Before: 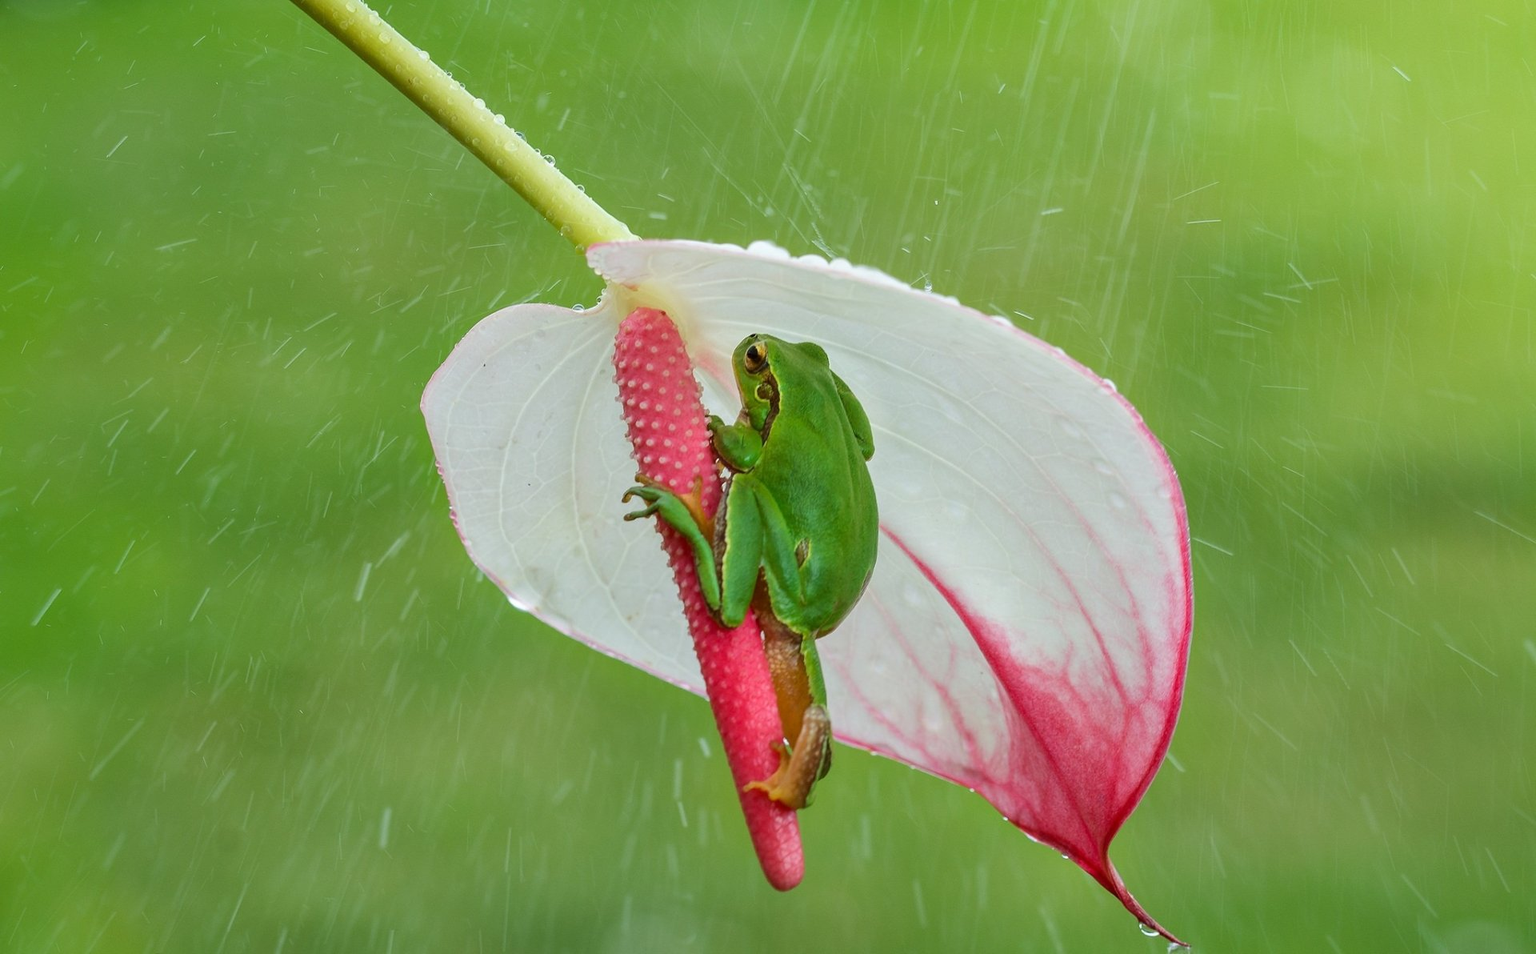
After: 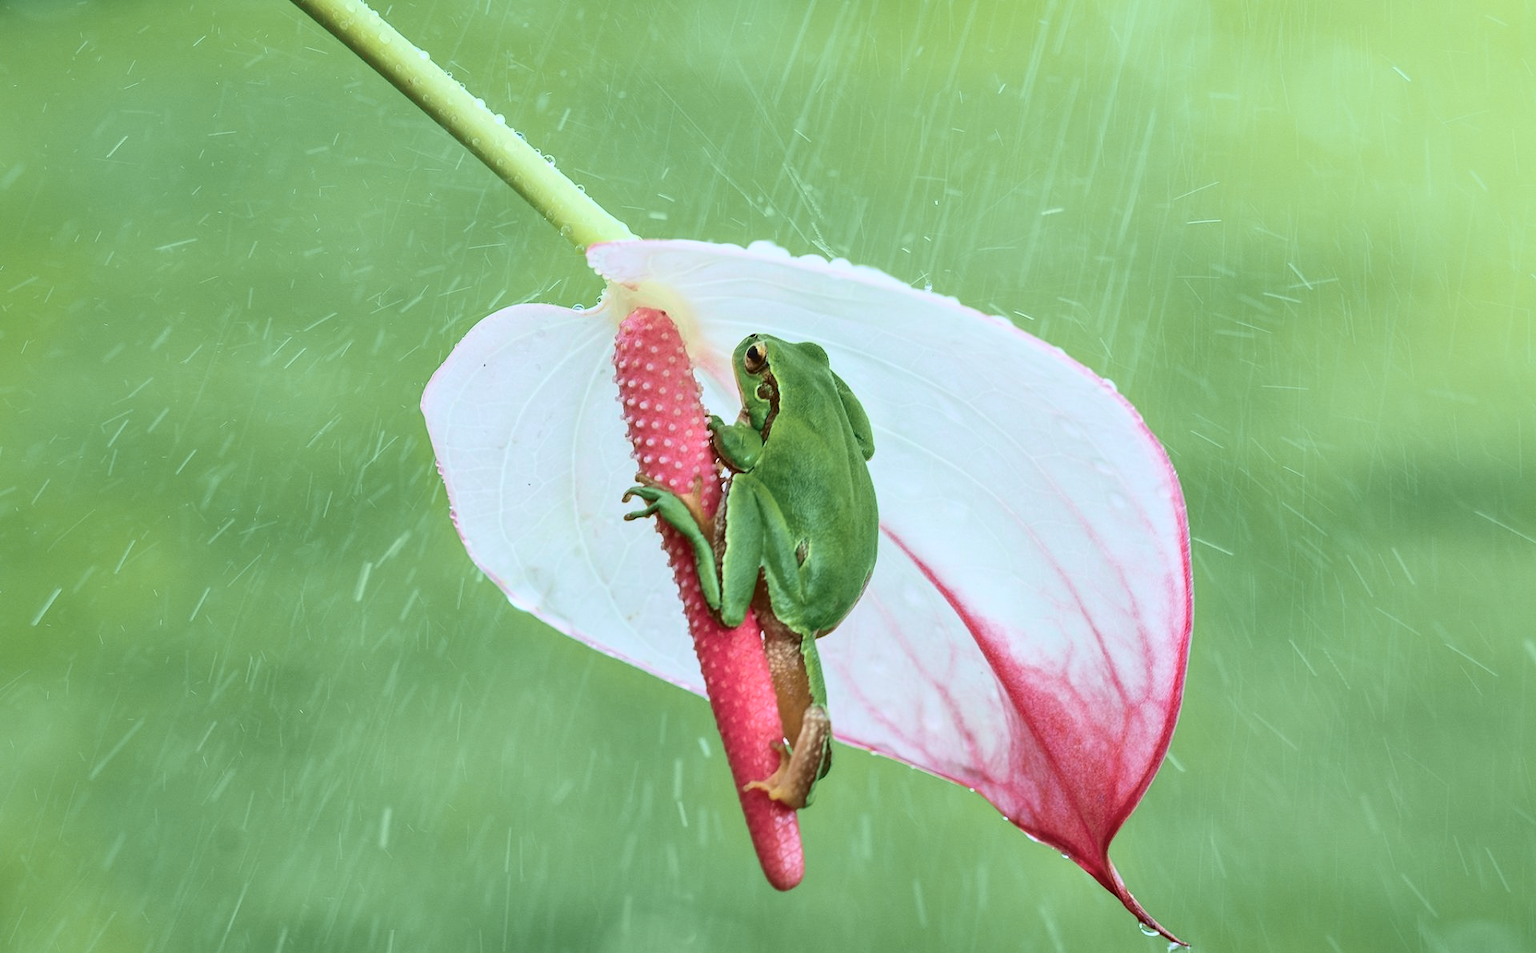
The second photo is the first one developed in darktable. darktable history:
white balance: red 0.954, blue 1.079
tone curve: curves: ch0 [(0, 0.039) (0.104, 0.094) (0.285, 0.301) (0.673, 0.796) (0.845, 0.932) (0.994, 0.971)]; ch1 [(0, 0) (0.356, 0.385) (0.424, 0.405) (0.498, 0.502) (0.586, 0.57) (0.657, 0.642) (1, 1)]; ch2 [(0, 0) (0.424, 0.438) (0.46, 0.453) (0.515, 0.505) (0.557, 0.57) (0.612, 0.583) (0.722, 0.67) (1, 1)], color space Lab, independent channels, preserve colors none
